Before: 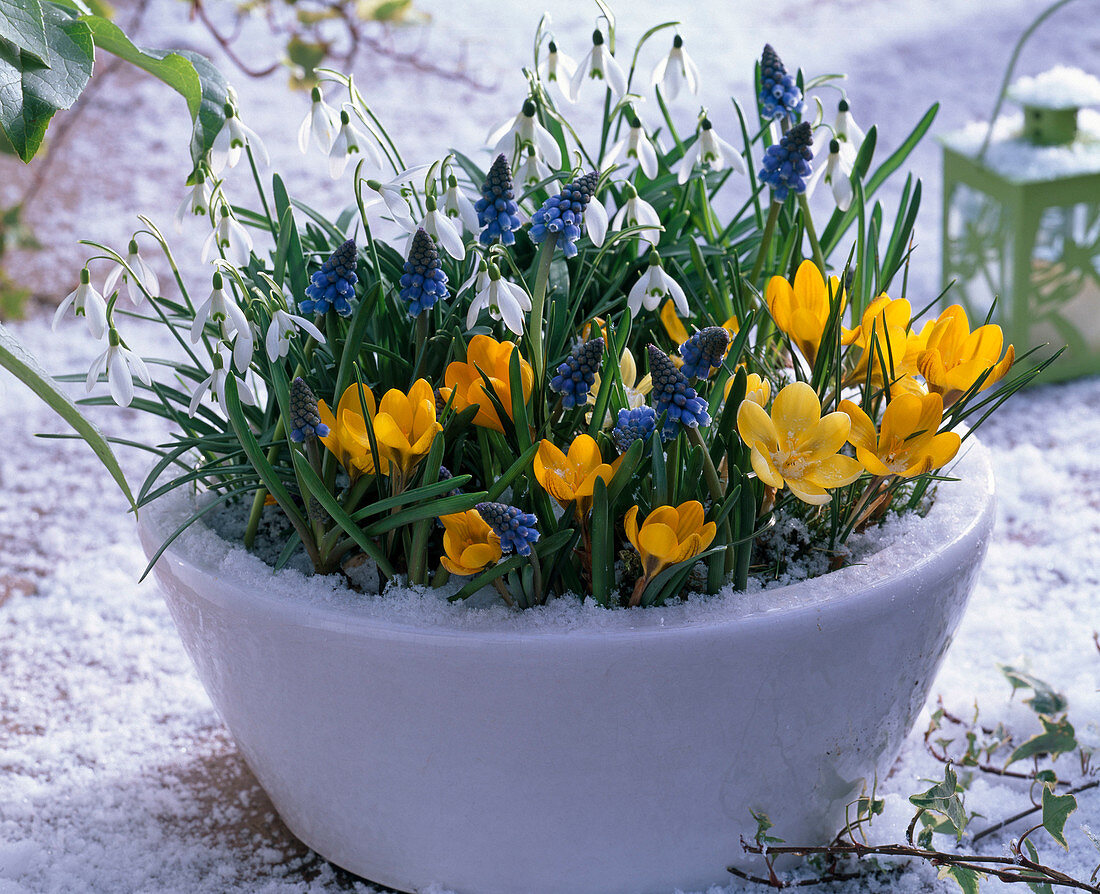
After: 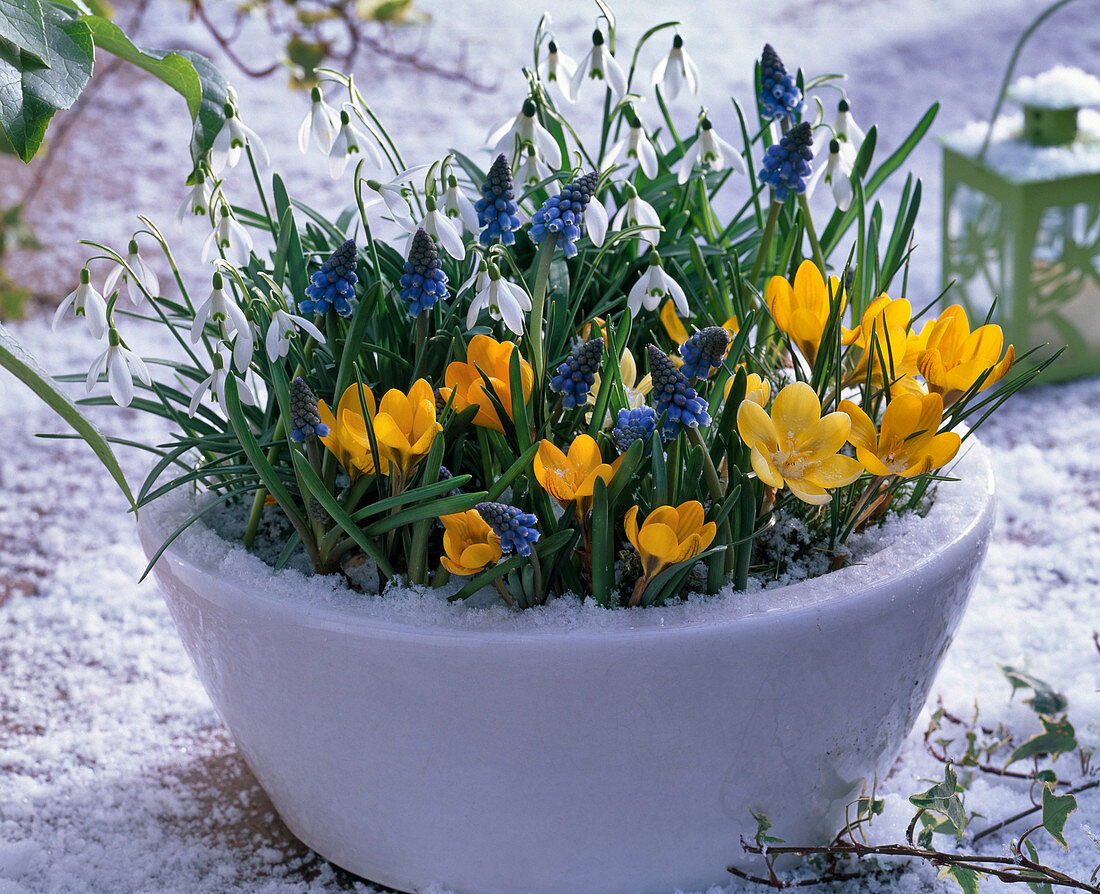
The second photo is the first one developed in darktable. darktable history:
tone equalizer: edges refinement/feathering 500, mask exposure compensation -1.57 EV, preserve details guided filter
shadows and highlights: low approximation 0.01, soften with gaussian
